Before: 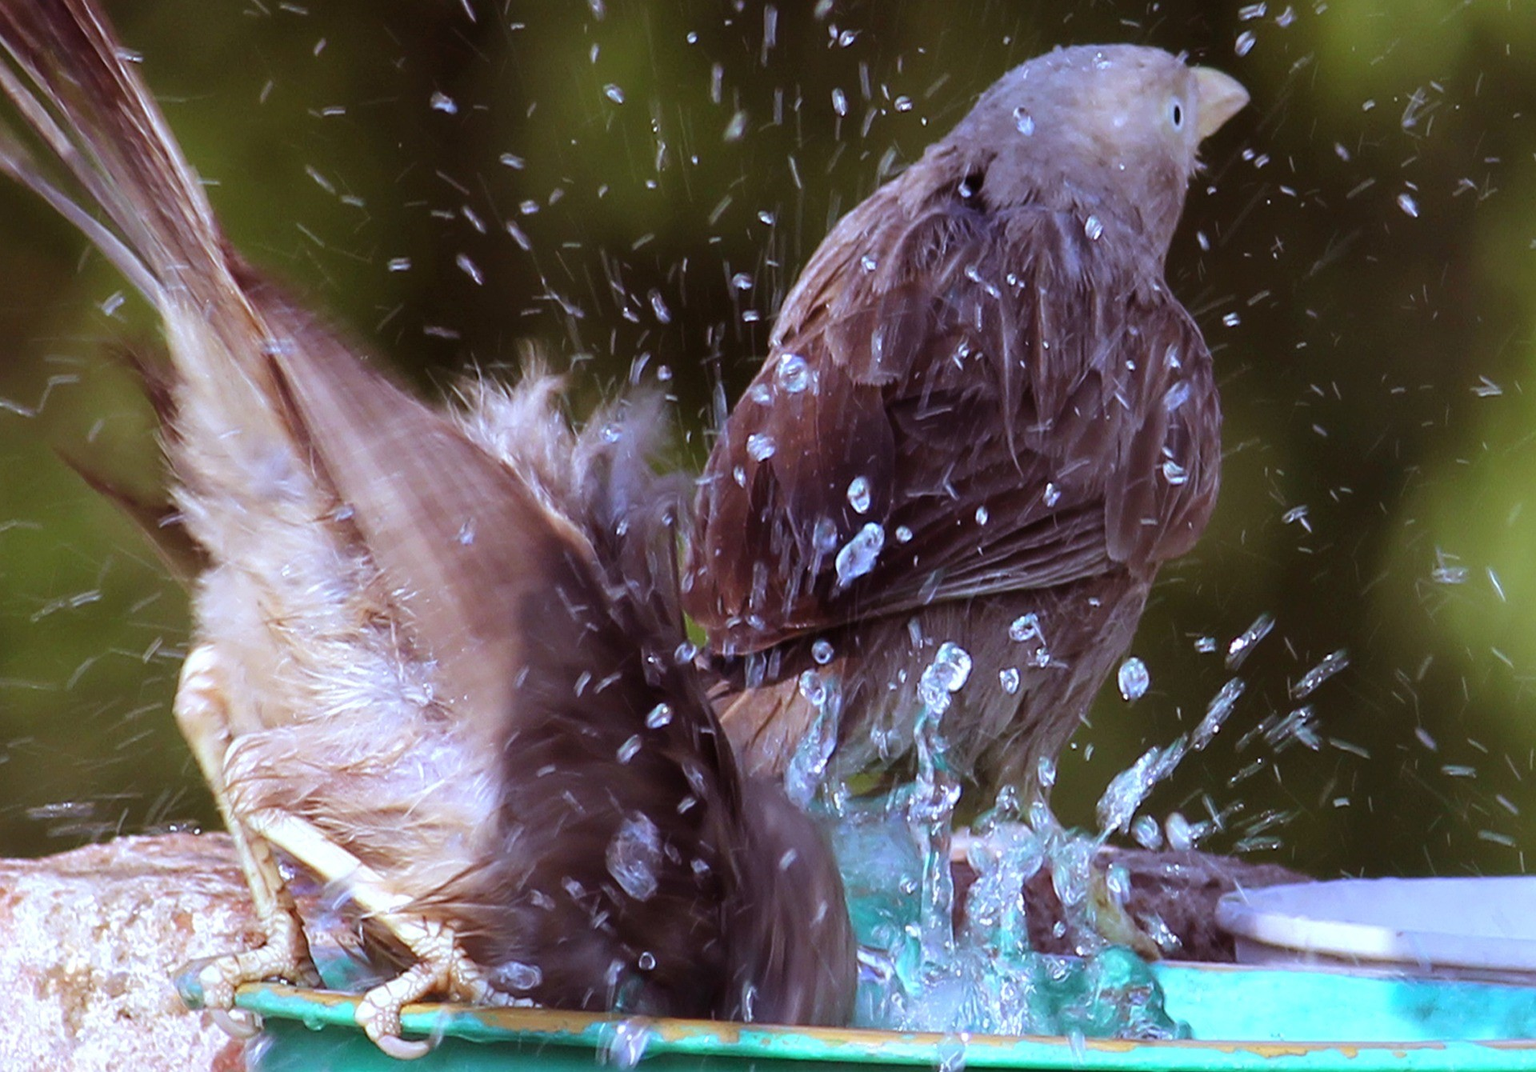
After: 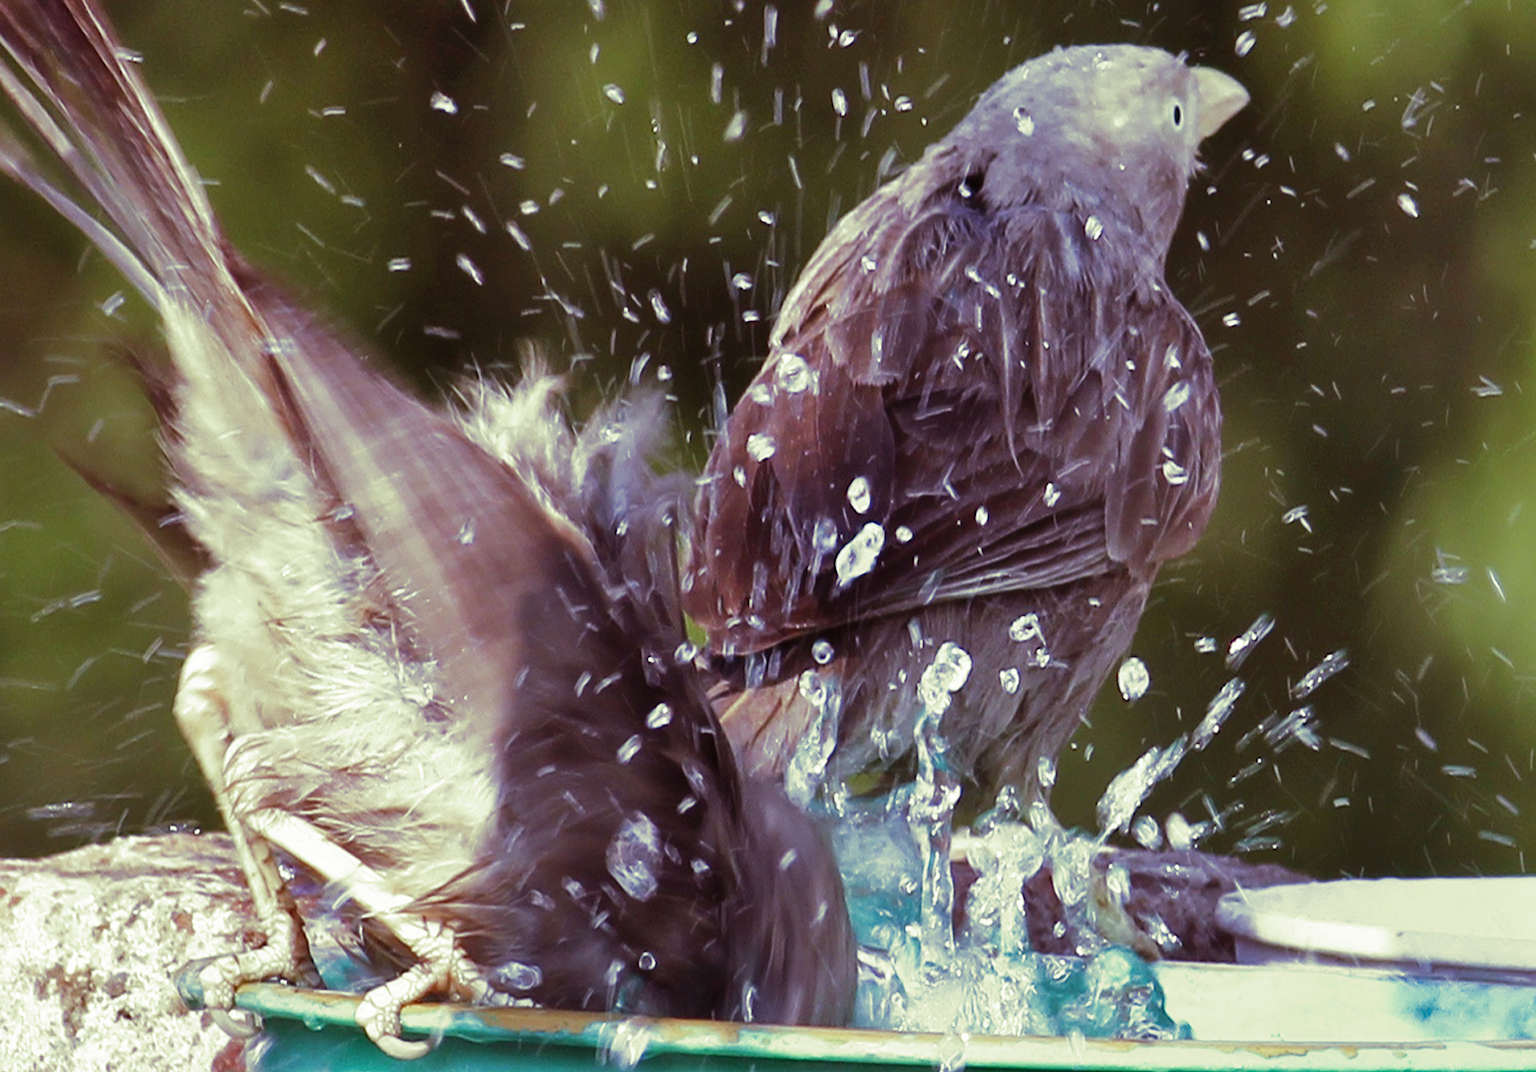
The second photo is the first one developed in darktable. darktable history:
split-toning: shadows › hue 290.82°, shadows › saturation 0.34, highlights › saturation 0.38, balance 0, compress 50%
shadows and highlights: soften with gaussian
